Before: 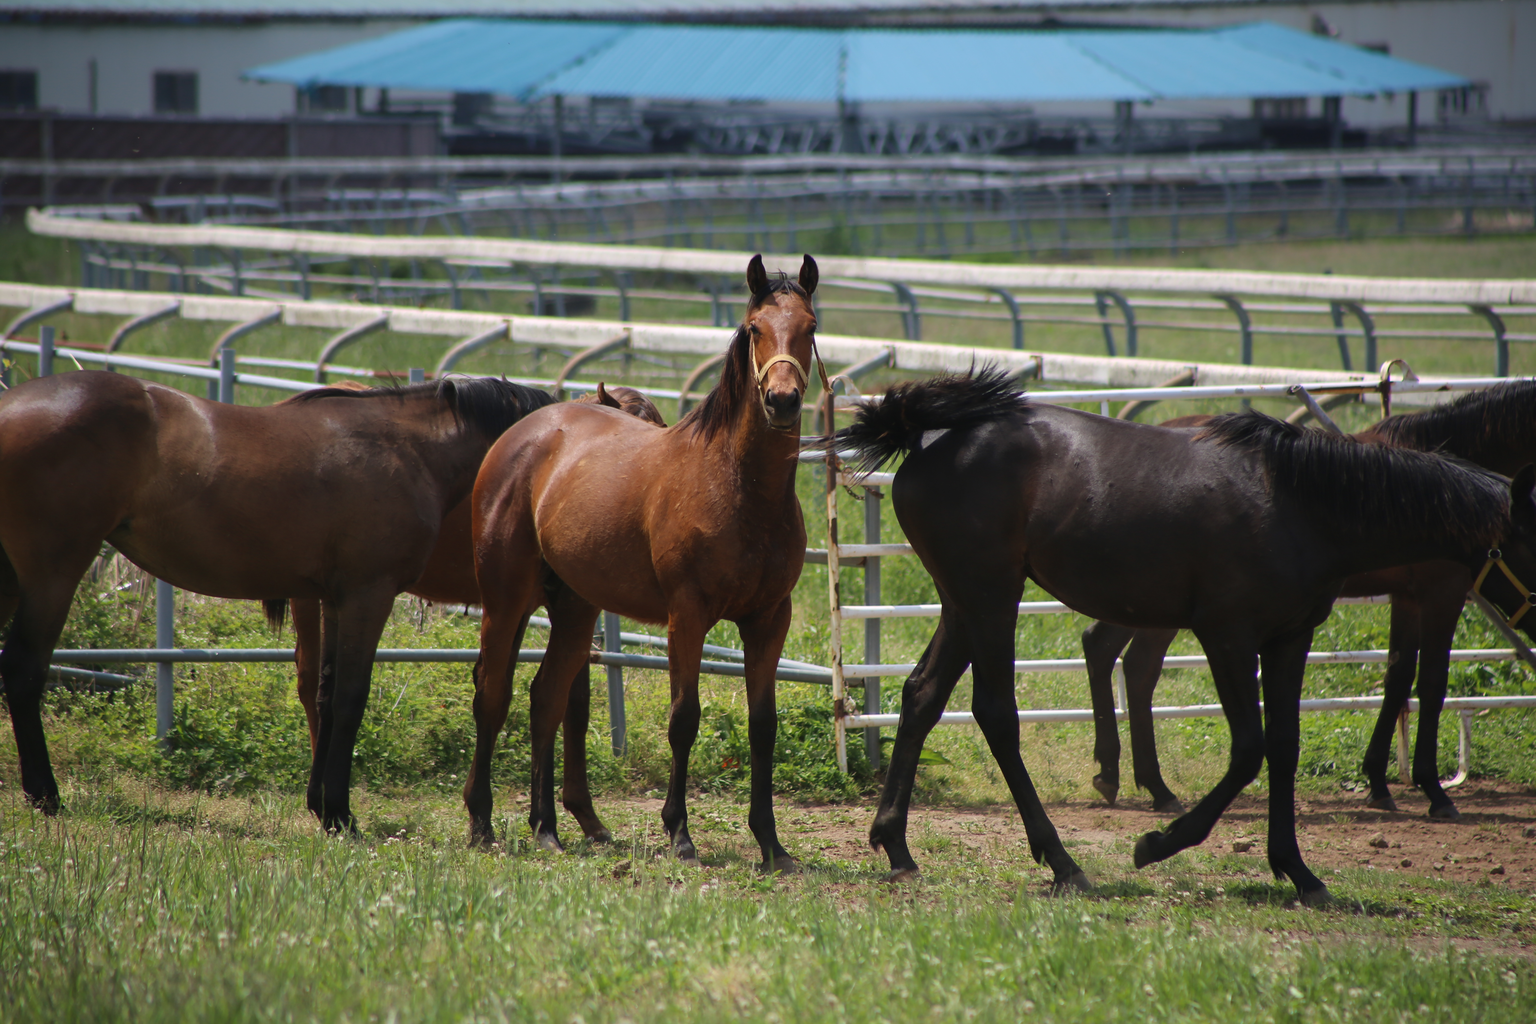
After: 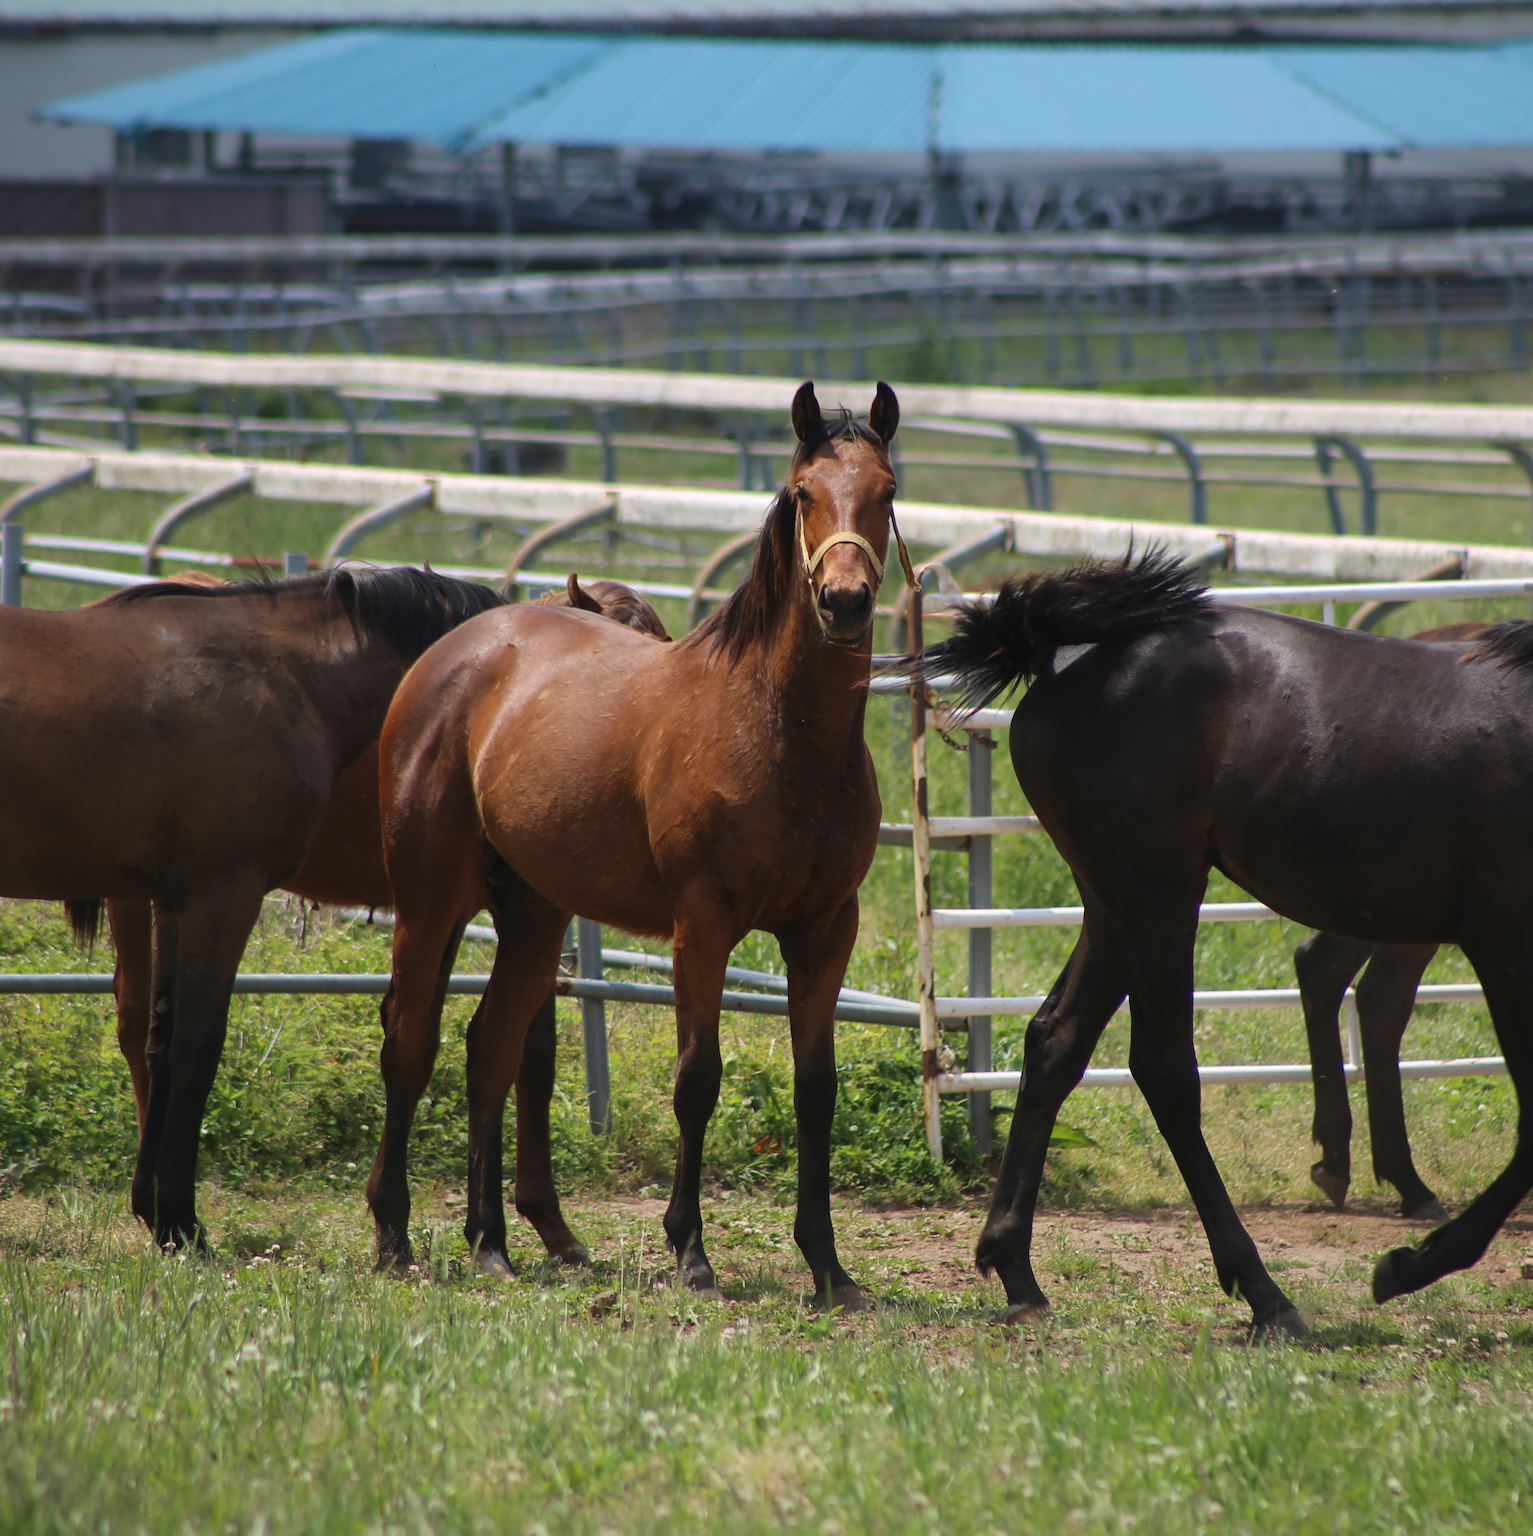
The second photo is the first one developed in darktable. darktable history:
crop and rotate: left 14.298%, right 19.149%
